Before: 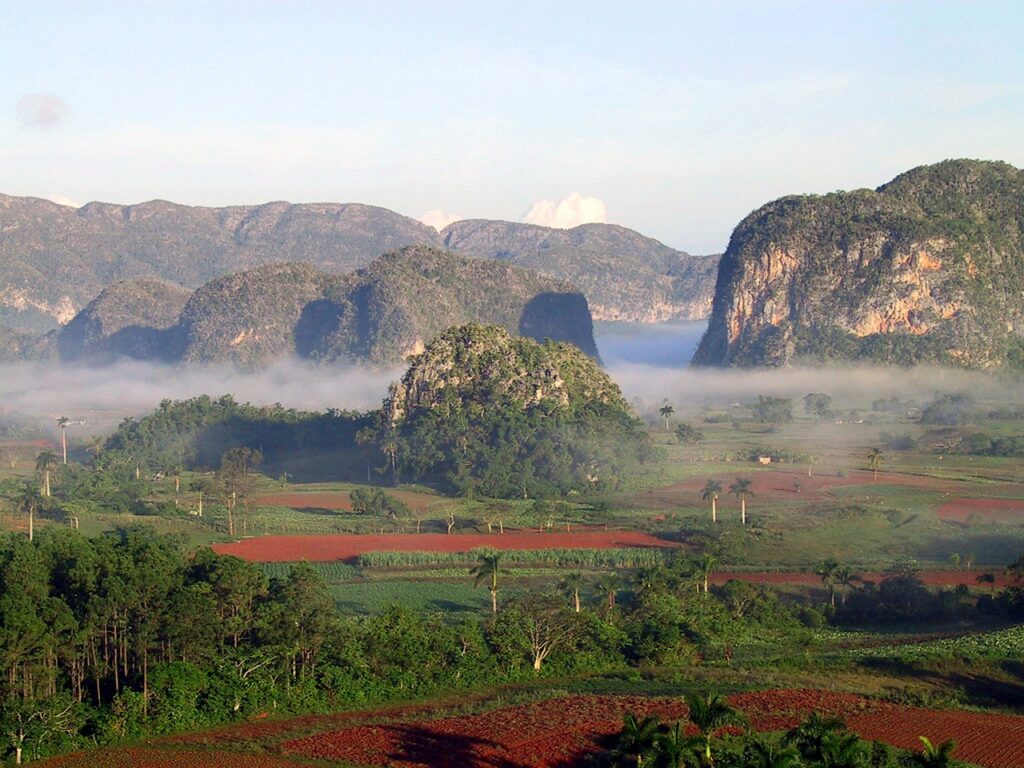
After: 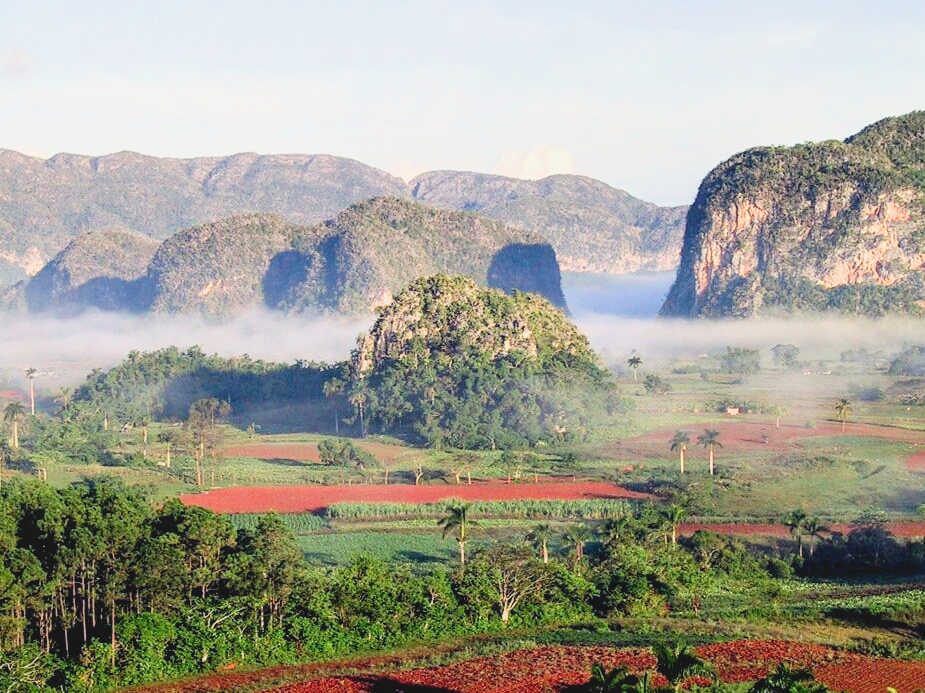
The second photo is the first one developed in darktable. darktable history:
exposure: black level correction 0.001, exposure 1.132 EV, compensate highlight preservation false
crop: left 3.188%, top 6.505%, right 6.43%, bottom 3.245%
contrast equalizer: octaves 7, y [[0.6 ×6], [0.55 ×6], [0 ×6], [0 ×6], [0 ×6]]
tone equalizer: edges refinement/feathering 500, mask exposure compensation -1.57 EV, preserve details no
local contrast: highlights 47%, shadows 6%, detail 100%
filmic rgb: black relative exposure -7.65 EV, white relative exposure 4.56 EV, hardness 3.61, contrast 1.05
